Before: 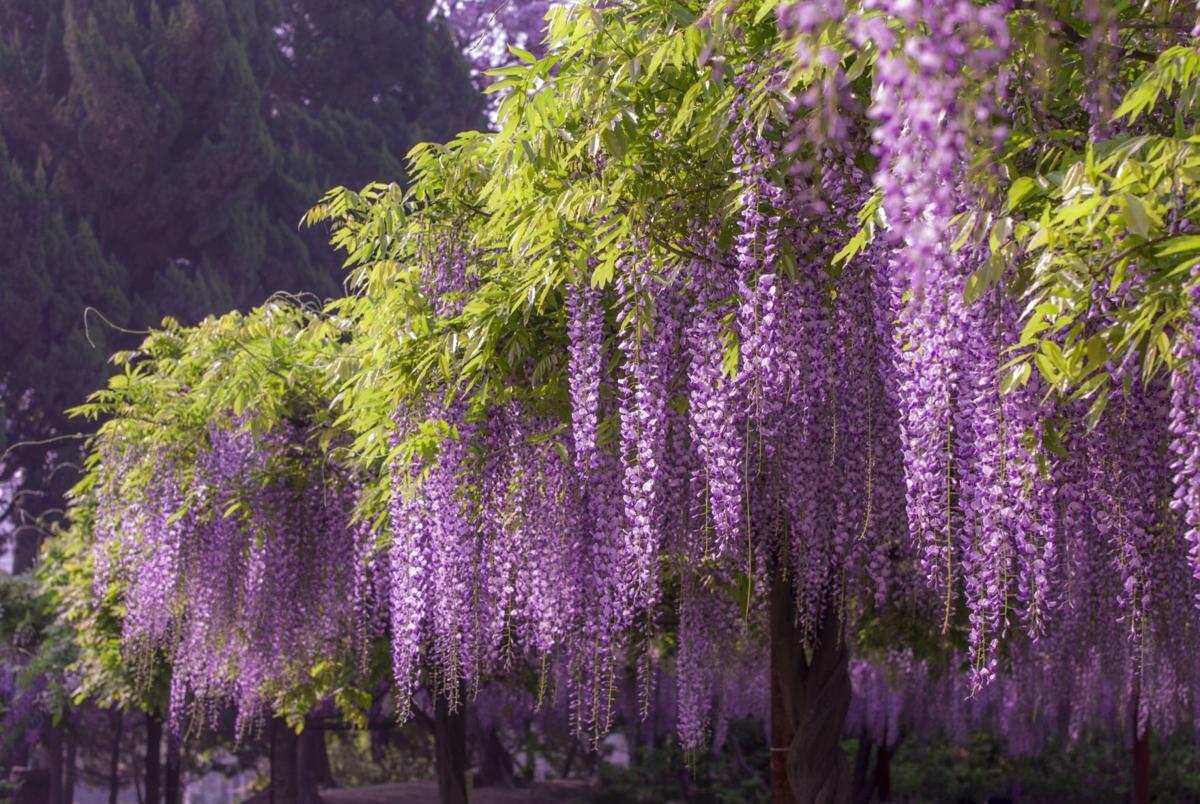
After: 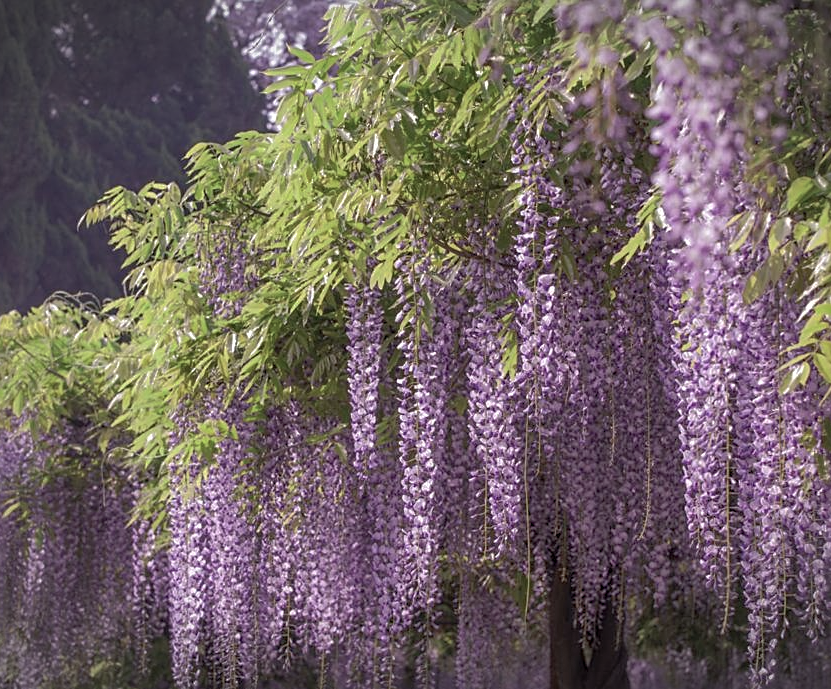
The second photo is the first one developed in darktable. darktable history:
sharpen: on, module defaults
shadows and highlights: on, module defaults
vignetting: fall-off start 99.66%, width/height ratio 1.306, unbound false
crop: left 18.465%, right 12.223%, bottom 14.29%
color zones: curves: ch0 [(0, 0.5) (0.125, 0.4) (0.25, 0.5) (0.375, 0.4) (0.5, 0.4) (0.625, 0.35) (0.75, 0.35) (0.875, 0.5)]; ch1 [(0, 0.35) (0.125, 0.45) (0.25, 0.35) (0.375, 0.35) (0.5, 0.35) (0.625, 0.35) (0.75, 0.45) (0.875, 0.35)]; ch2 [(0, 0.6) (0.125, 0.5) (0.25, 0.5) (0.375, 0.6) (0.5, 0.6) (0.625, 0.5) (0.75, 0.5) (0.875, 0.5)]
contrast brightness saturation: contrast 0.014, saturation -0.065
